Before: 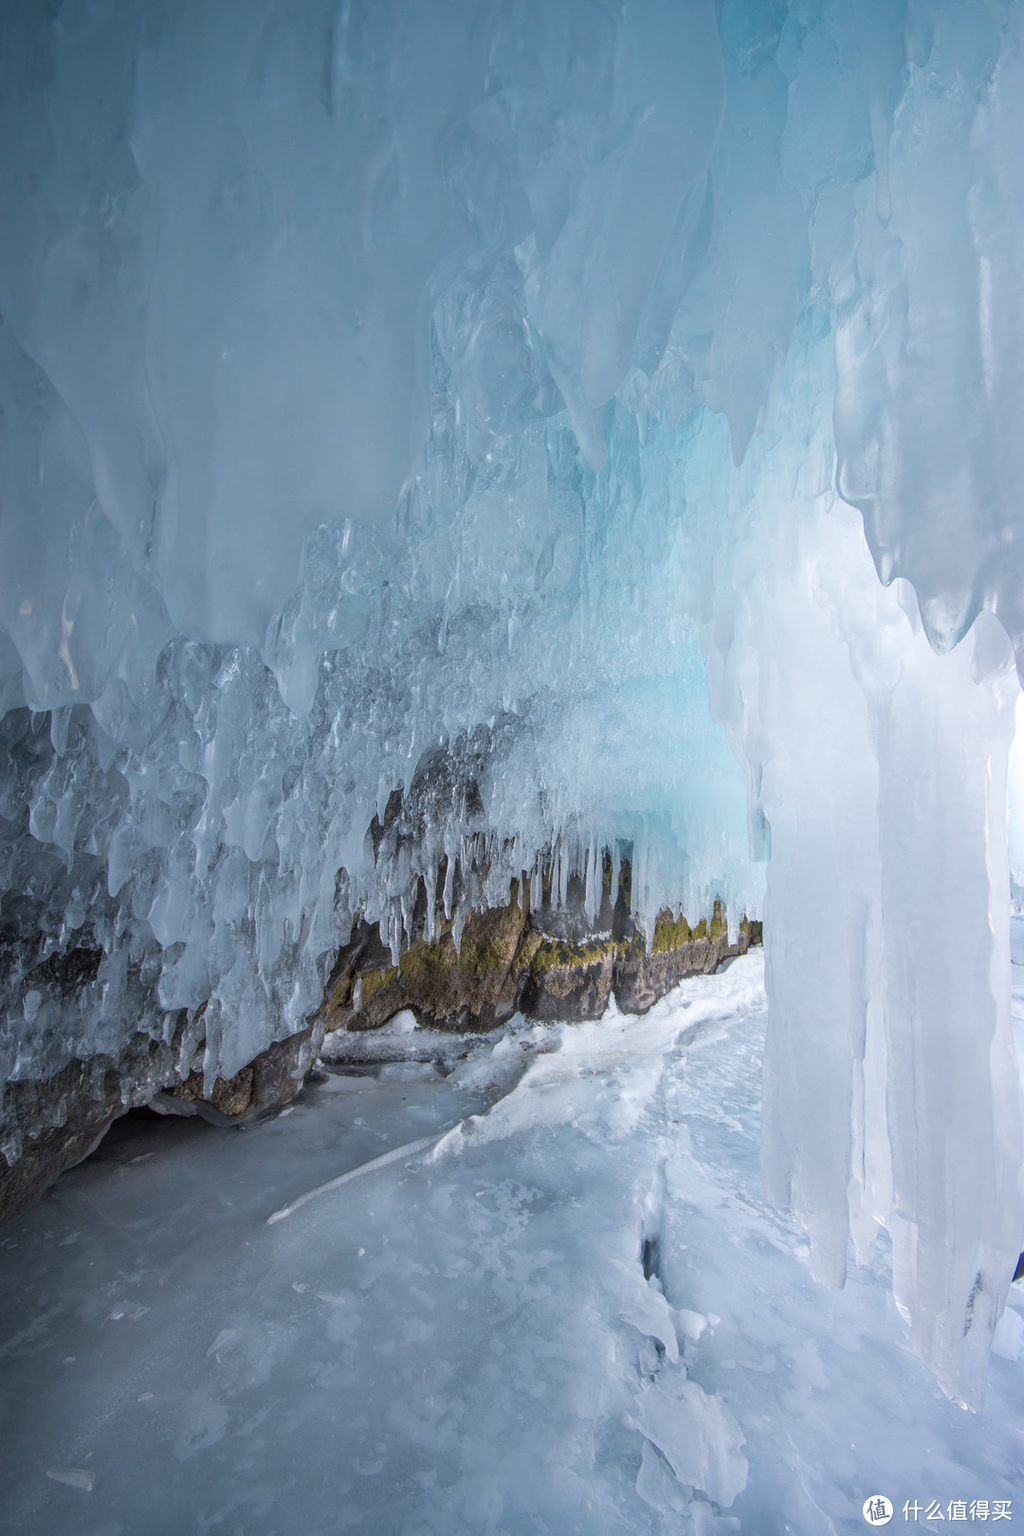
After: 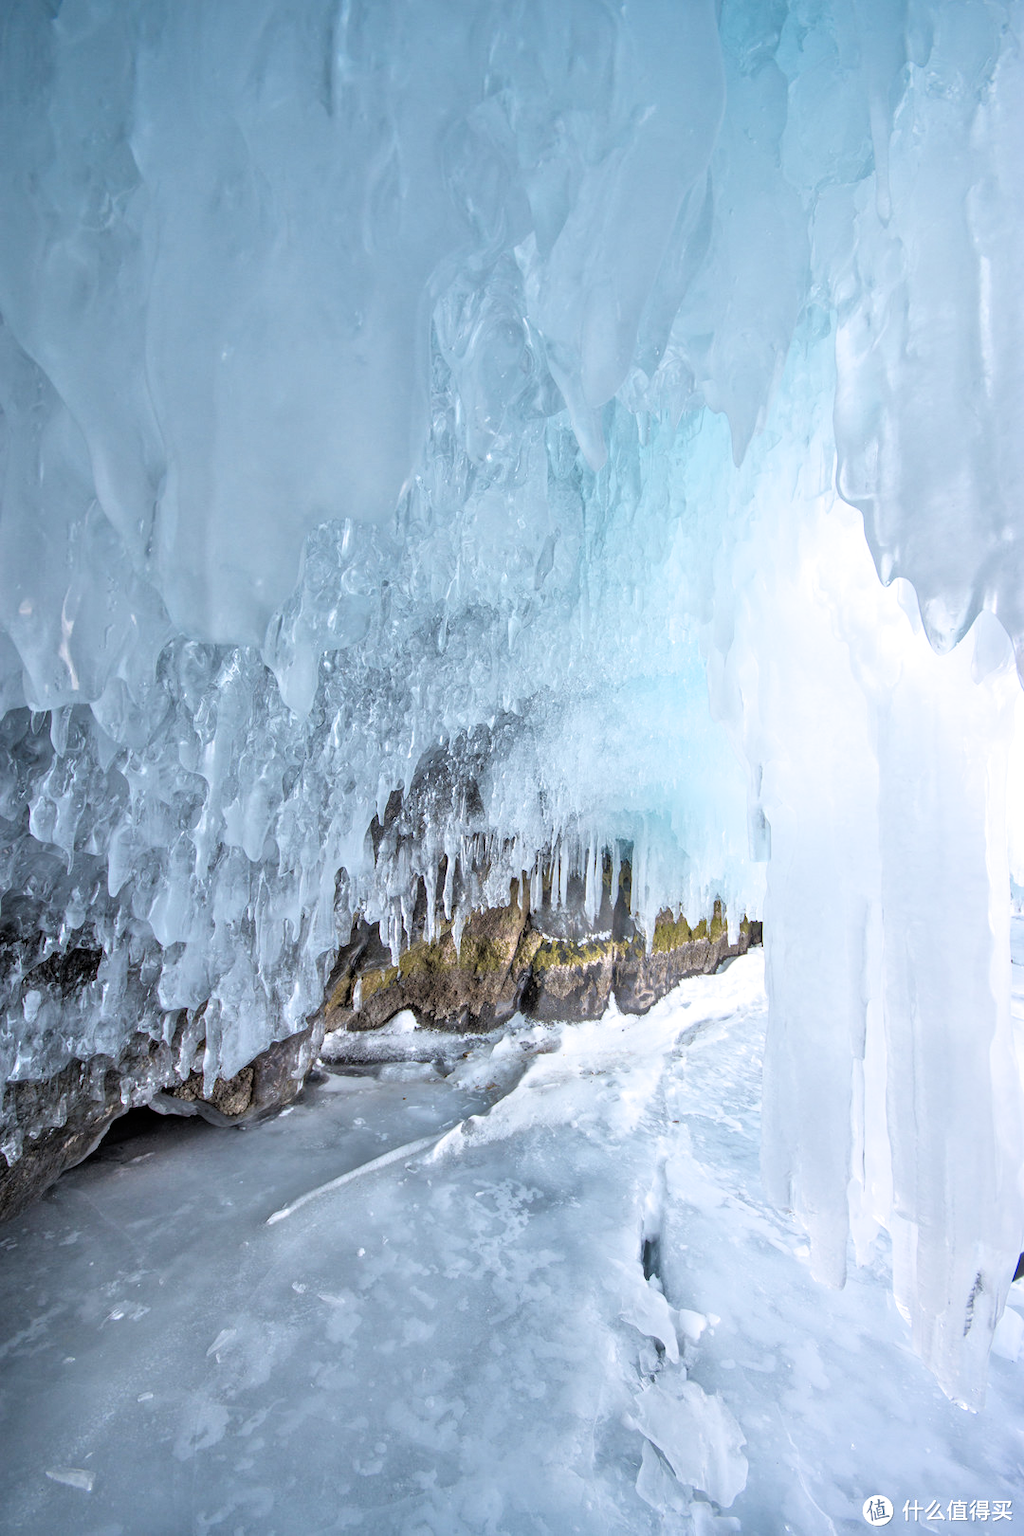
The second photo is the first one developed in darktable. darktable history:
filmic rgb: black relative exposure -8 EV, white relative exposure 2.18 EV, hardness 6.98
tone equalizer: -7 EV 0.163 EV, -6 EV 0.572 EV, -5 EV 1.16 EV, -4 EV 1.31 EV, -3 EV 1.12 EV, -2 EV 0.6 EV, -1 EV 0.165 EV, mask exposure compensation -0.489 EV
